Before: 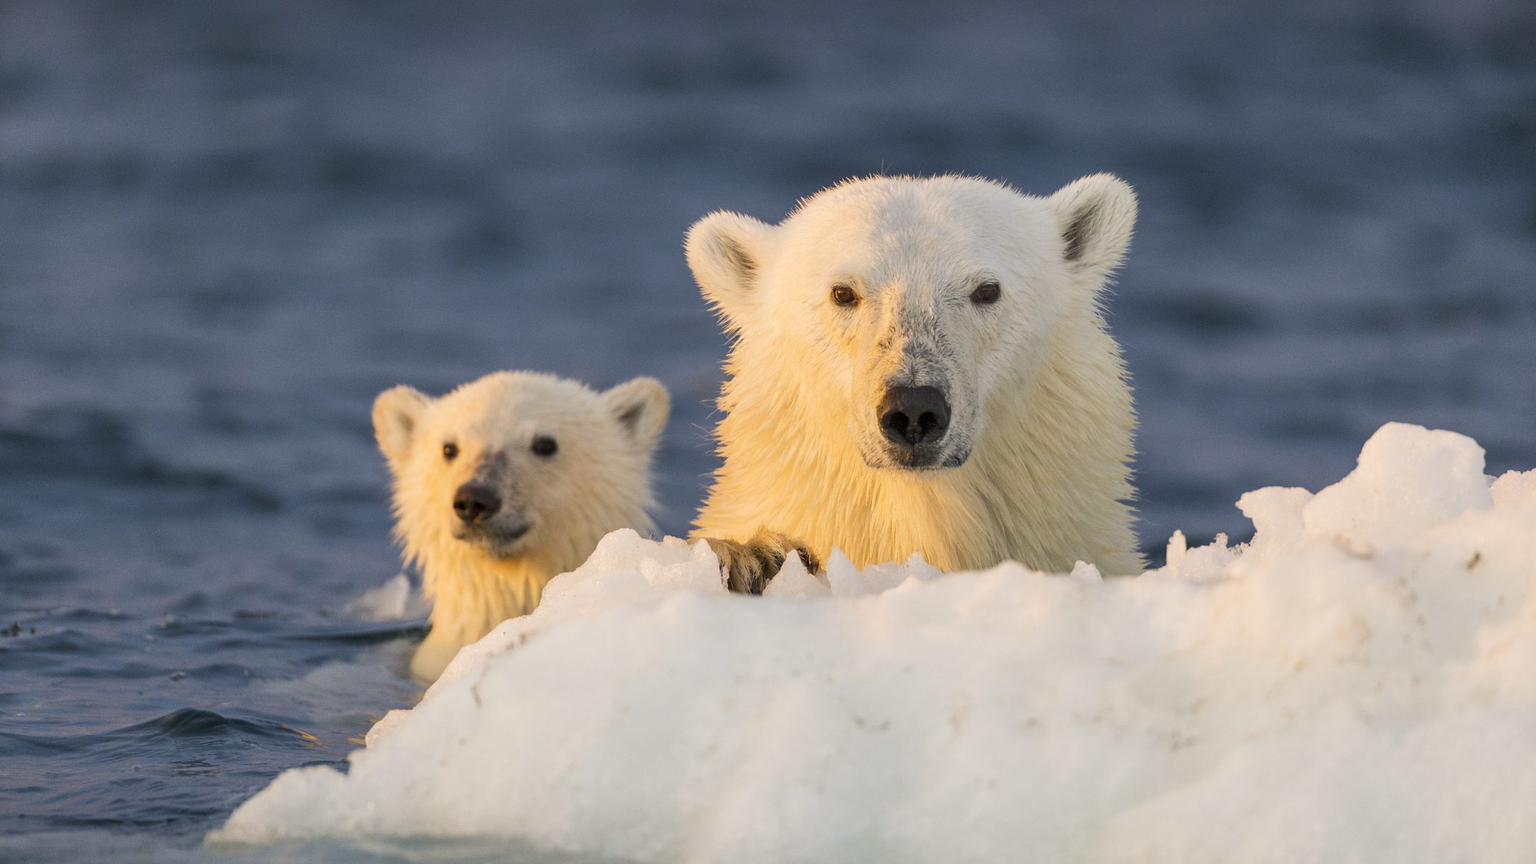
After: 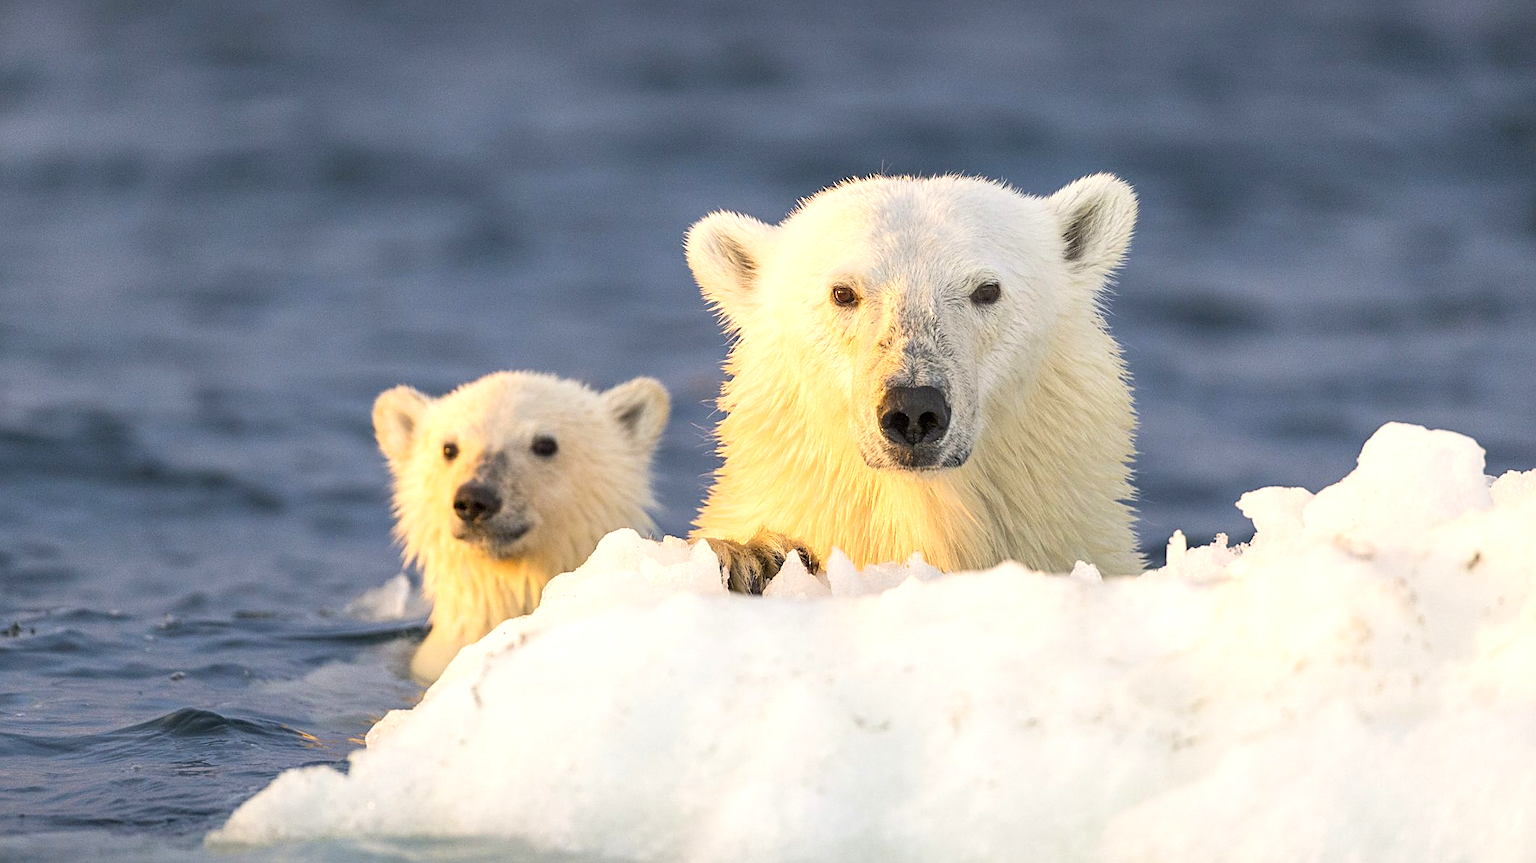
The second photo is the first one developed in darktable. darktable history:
exposure: exposure 0.636 EV, compensate highlight preservation false
sharpen: on, module defaults
